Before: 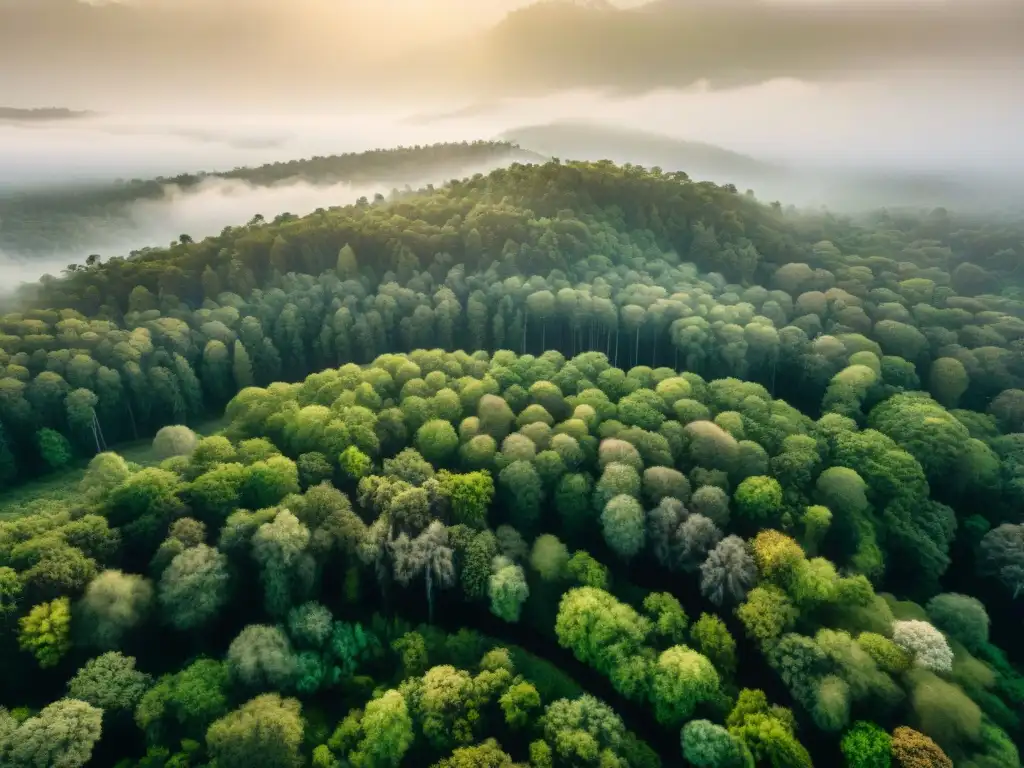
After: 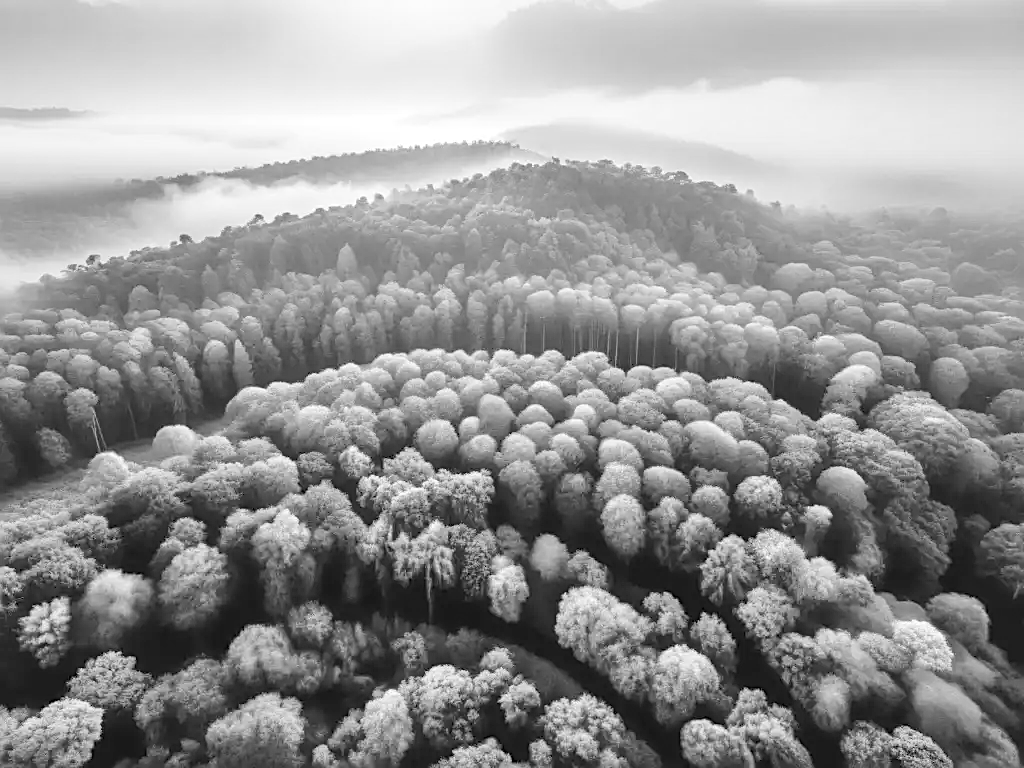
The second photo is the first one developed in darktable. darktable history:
sharpen: on, module defaults
exposure: exposure 0.197 EV, compensate highlight preservation false
monochrome: on, module defaults
shadows and highlights: shadows 43.06, highlights 6.94
tone equalizer: -8 EV 0.001 EV, -7 EV -0.004 EV, -6 EV 0.009 EV, -5 EV 0.032 EV, -4 EV 0.276 EV, -3 EV 0.644 EV, -2 EV 0.584 EV, -1 EV 0.187 EV, +0 EV 0.024 EV
contrast brightness saturation: contrast 0.07, brightness 0.18, saturation 0.4
